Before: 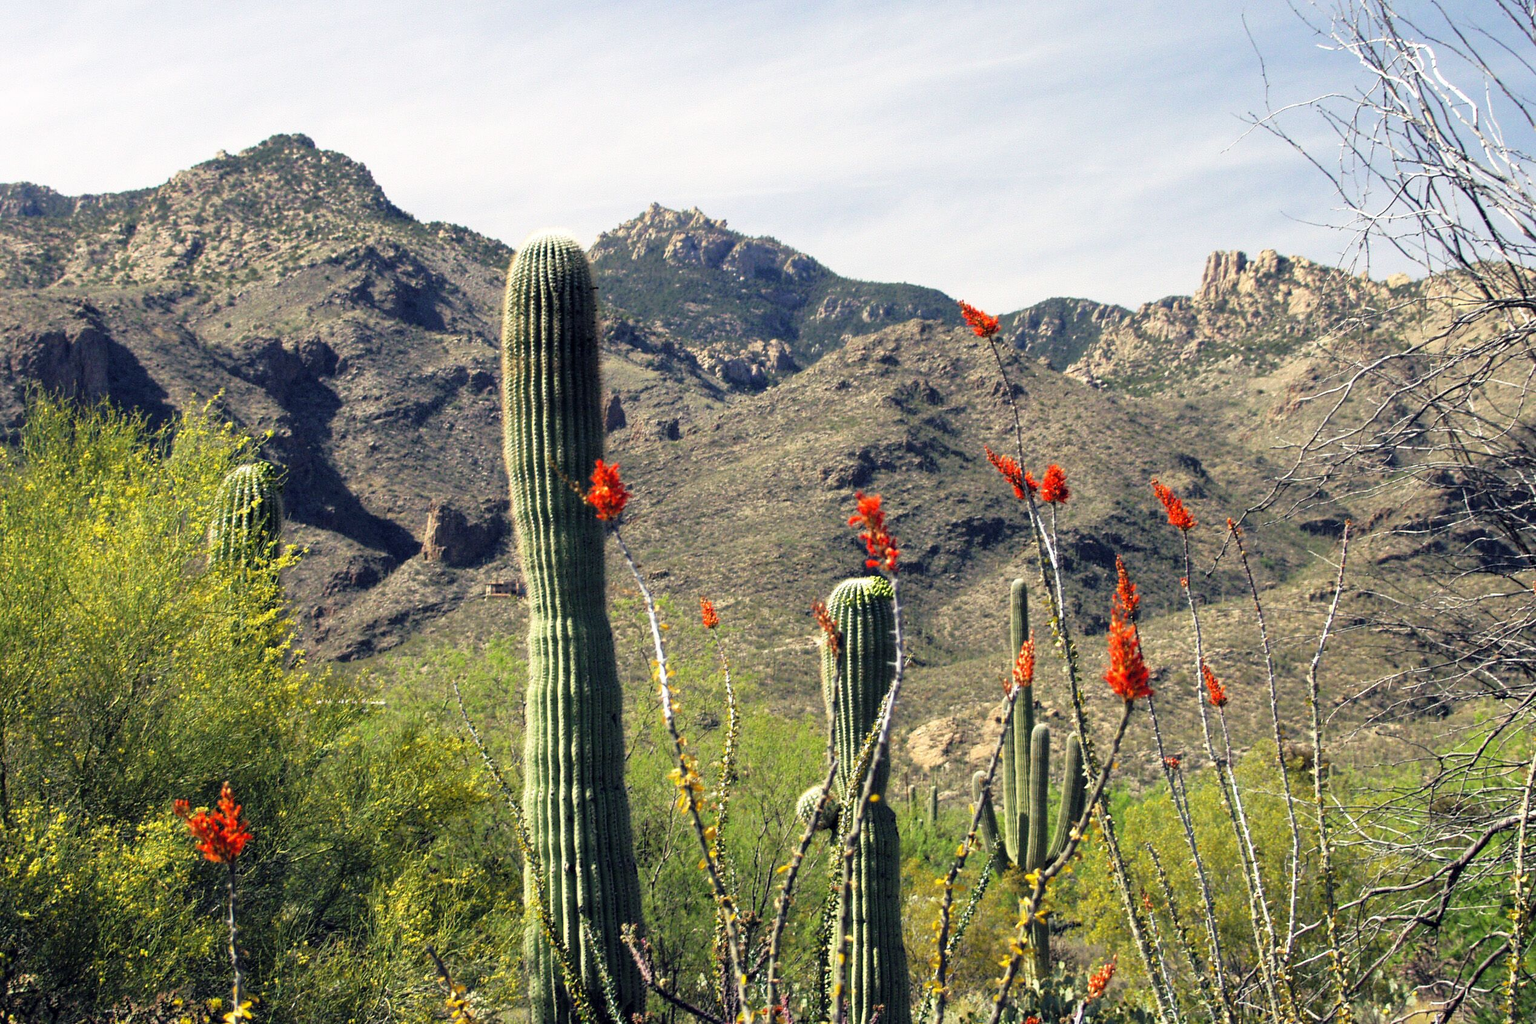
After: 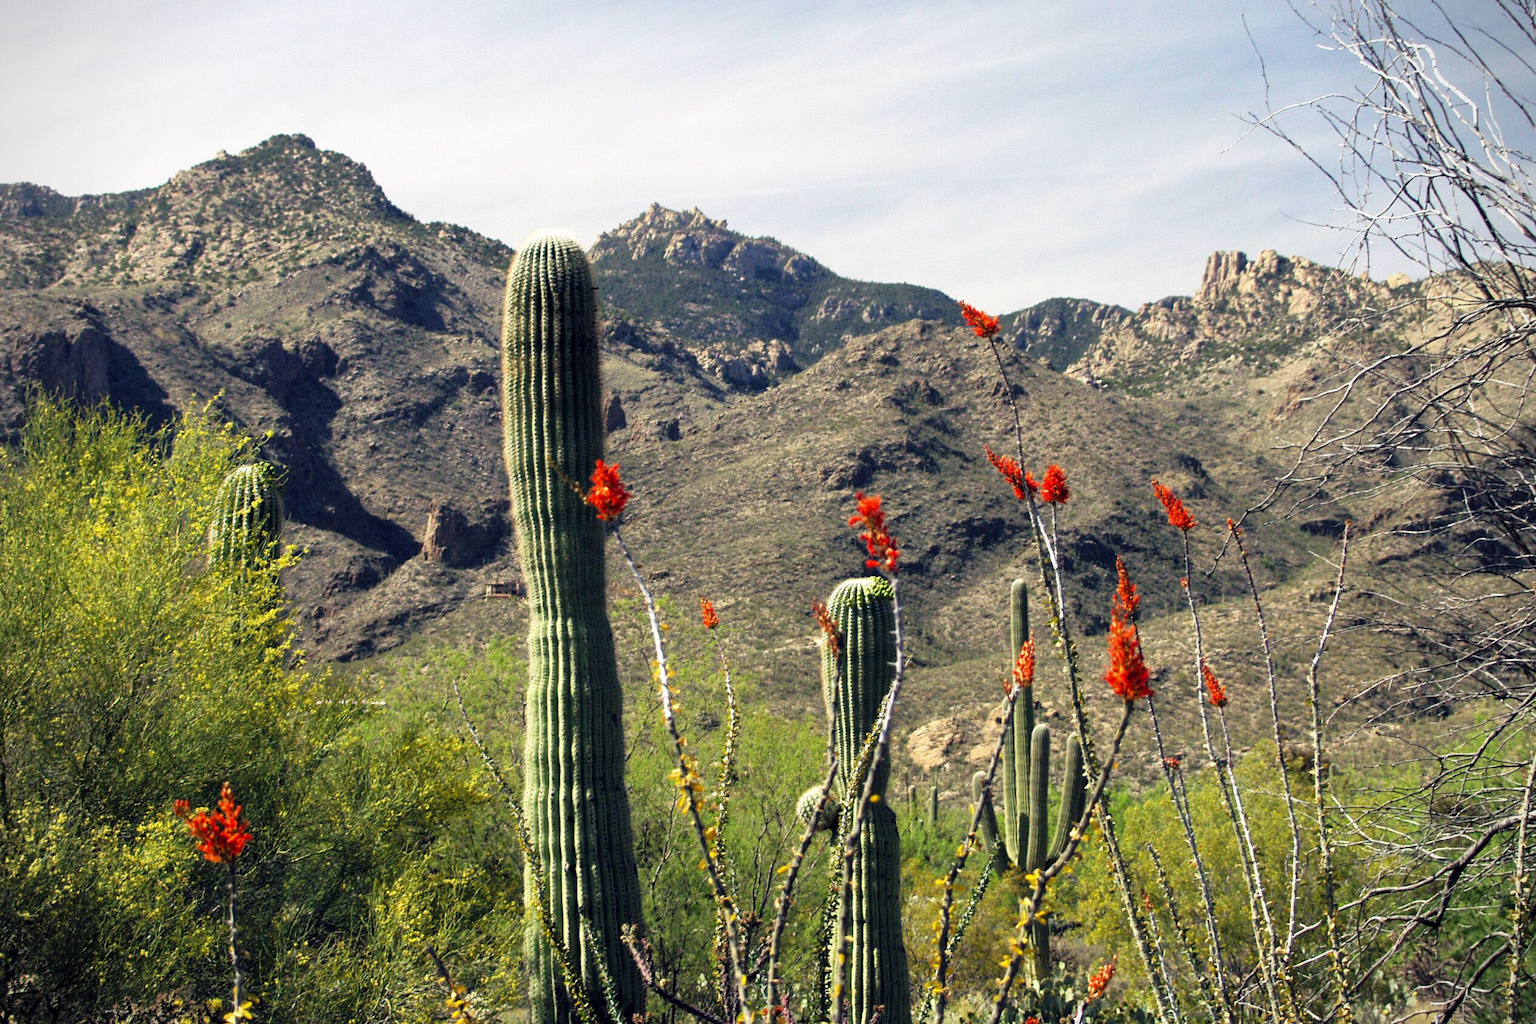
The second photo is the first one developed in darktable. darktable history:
vignetting: fall-off start 91.44%
contrast brightness saturation: contrast 0.034, brightness -0.042
